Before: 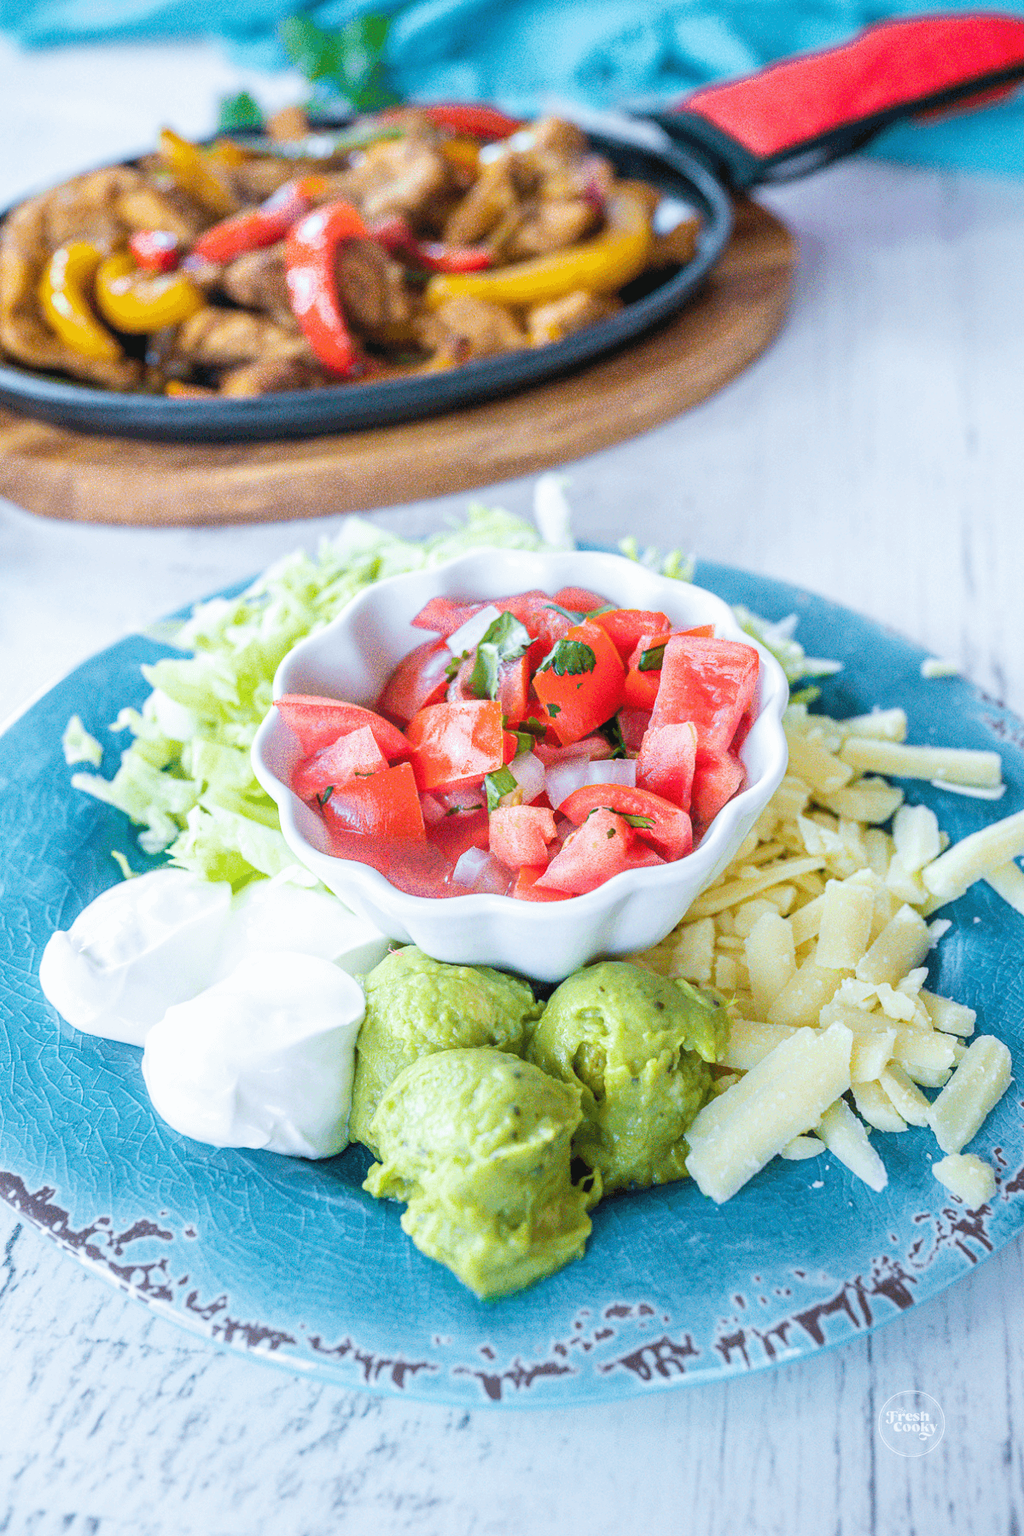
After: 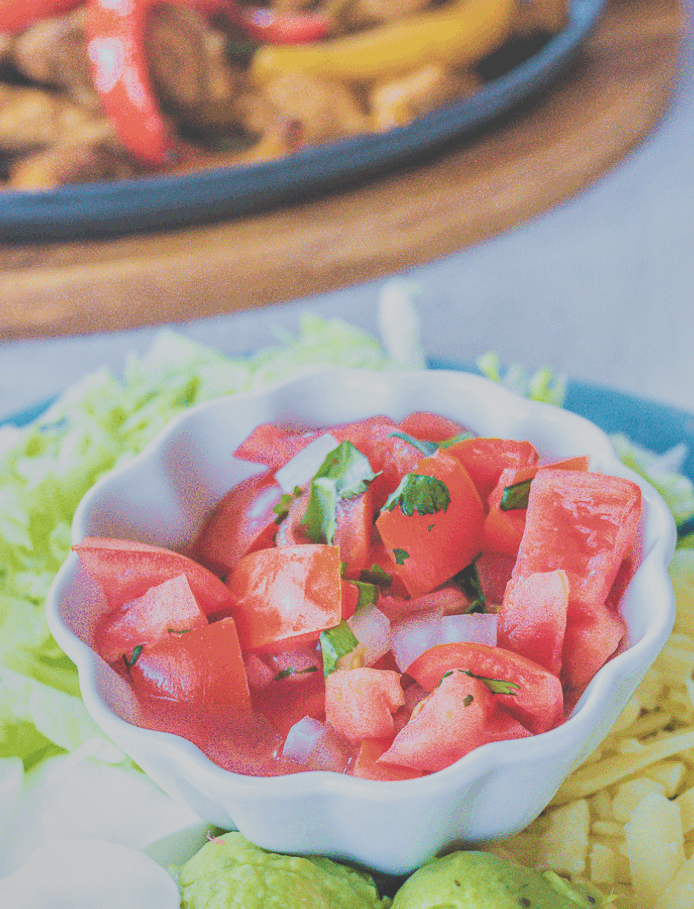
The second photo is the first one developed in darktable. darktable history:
exposure: black level correction -0.085, compensate exposure bias true, compensate highlight preservation false
velvia: strength 49.59%
crop: left 20.717%, top 15.361%, right 21.434%, bottom 34.11%
filmic rgb: black relative exposure -2.9 EV, white relative exposure 4.56 EV, hardness 1.69, contrast 1.239
shadows and highlights: highlights color adjustment 39.19%, low approximation 0.01, soften with gaussian
